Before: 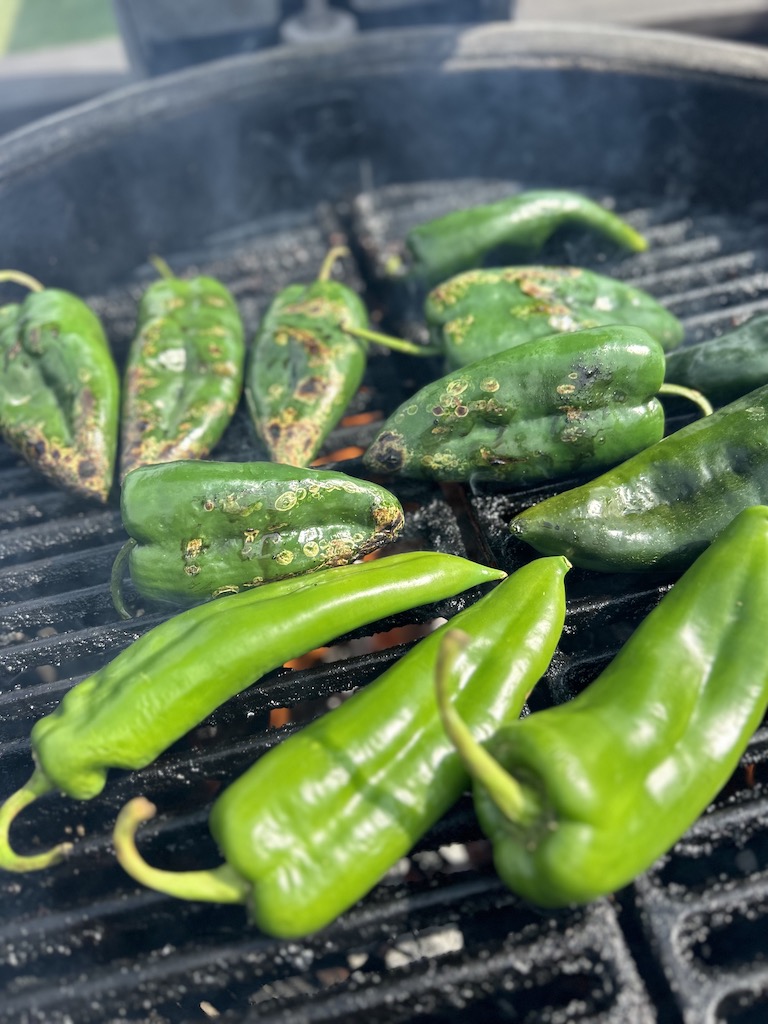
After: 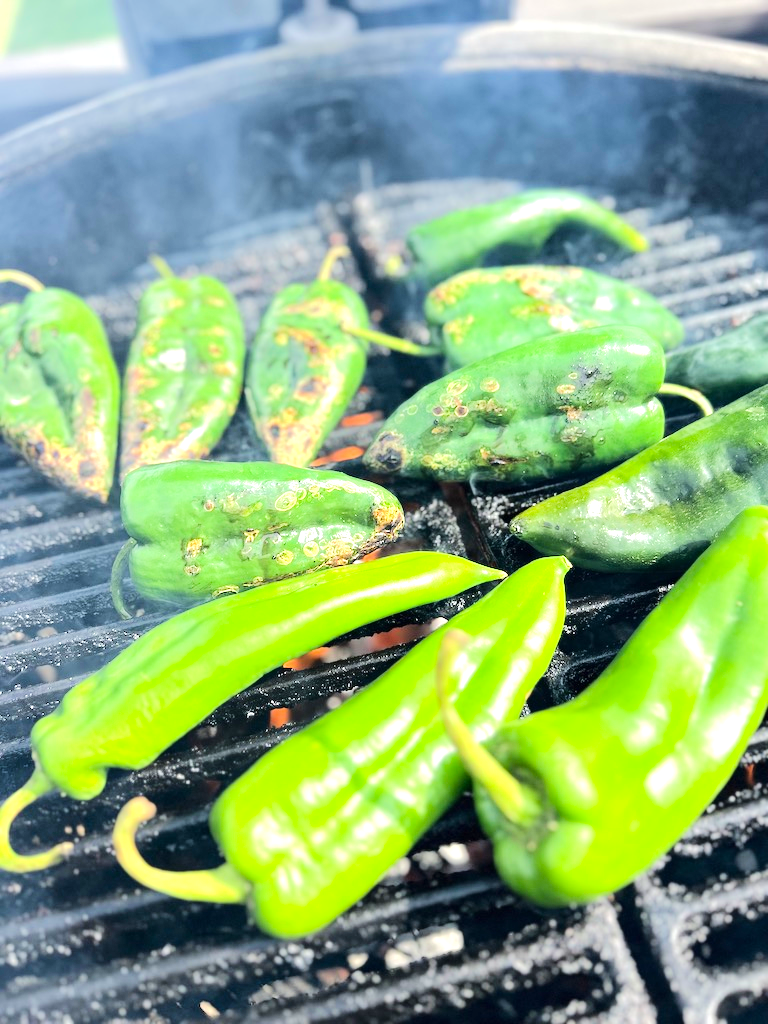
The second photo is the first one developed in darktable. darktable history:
exposure: exposure 0.607 EV, compensate highlight preservation false
tone equalizer: -7 EV 0.154 EV, -6 EV 0.629 EV, -5 EV 1.13 EV, -4 EV 1.32 EV, -3 EV 1.17 EV, -2 EV 0.6 EV, -1 EV 0.159 EV, edges refinement/feathering 500, mask exposure compensation -1.57 EV, preserve details no
